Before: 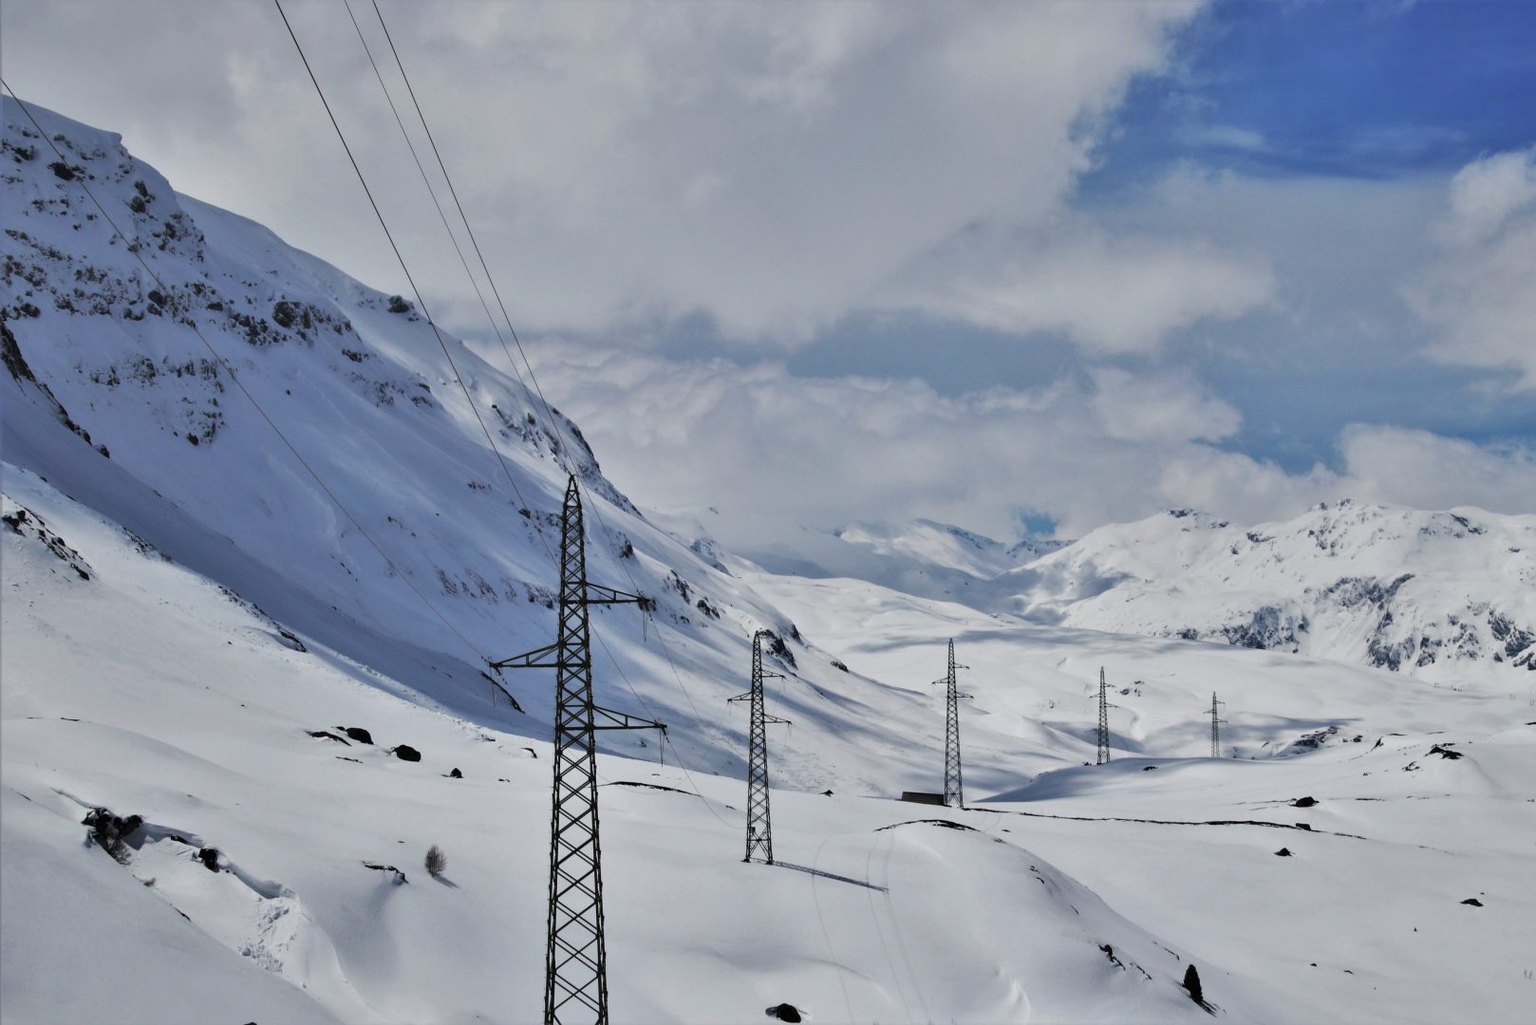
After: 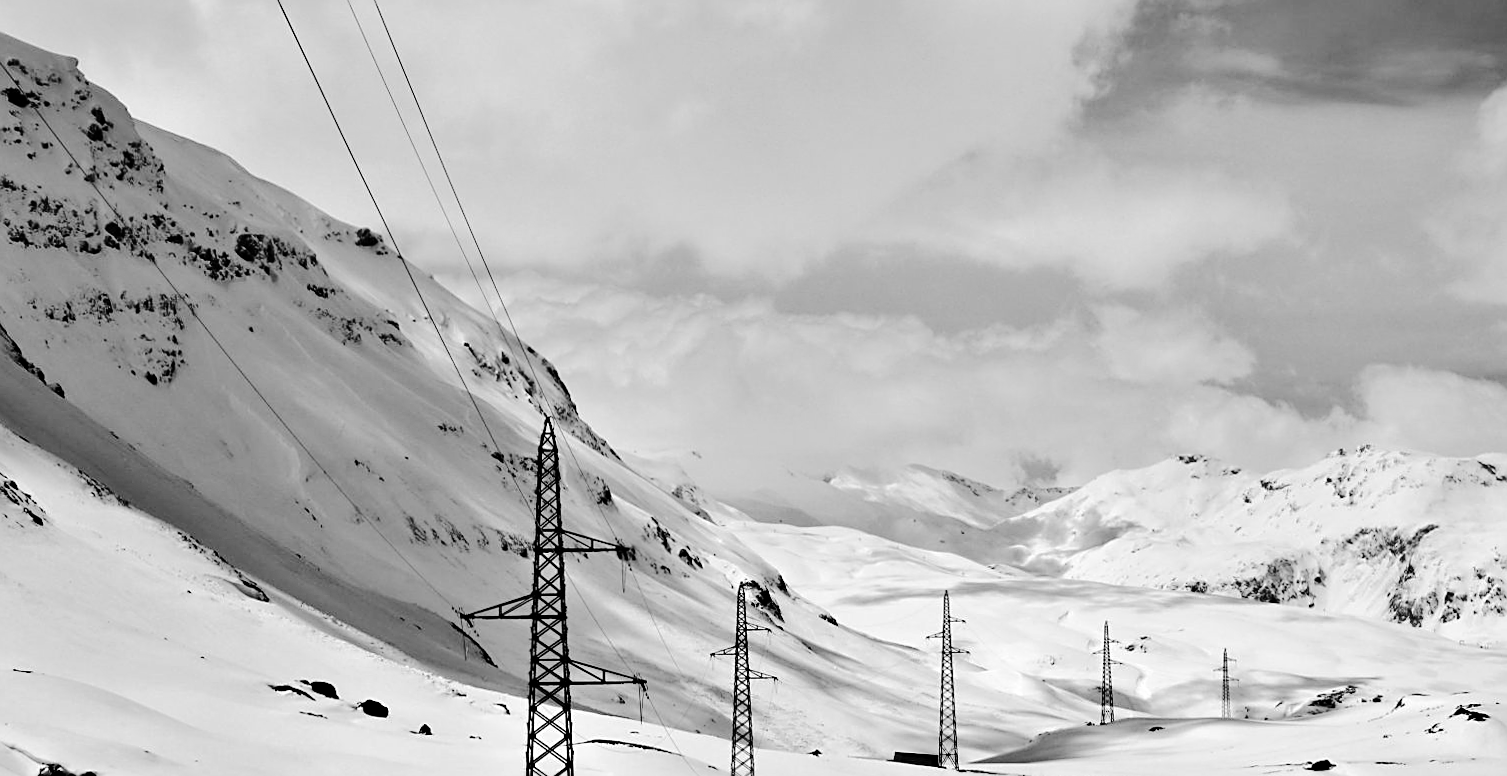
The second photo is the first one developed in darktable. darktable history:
sharpen: on, module defaults
rotate and perspective: rotation 0.192°, lens shift (horizontal) -0.015, crop left 0.005, crop right 0.996, crop top 0.006, crop bottom 0.99
color balance rgb: shadows lift › luminance -21.66%, shadows lift › chroma 8.98%, shadows lift › hue 283.37°, power › chroma 1.55%, power › hue 25.59°, highlights gain › luminance 6.08%, highlights gain › chroma 2.55%, highlights gain › hue 90°, global offset › luminance -0.87%, perceptual saturation grading › global saturation 27.49%, perceptual saturation grading › highlights -28.39%, perceptual saturation grading › mid-tones 15.22%, perceptual saturation grading › shadows 33.98%, perceptual brilliance grading › highlights 10%, perceptual brilliance grading › mid-tones 5%
exposure: black level correction 0.001, exposure 0.5 EV, compensate exposure bias true, compensate highlight preservation false
monochrome: a -6.99, b 35.61, size 1.4
tone curve: curves: ch0 [(0, 0) (0.003, 0.002) (0.011, 0.006) (0.025, 0.012) (0.044, 0.021) (0.069, 0.027) (0.1, 0.035) (0.136, 0.06) (0.177, 0.108) (0.224, 0.173) (0.277, 0.26) (0.335, 0.353) (0.399, 0.453) (0.468, 0.555) (0.543, 0.641) (0.623, 0.724) (0.709, 0.792) (0.801, 0.857) (0.898, 0.918) (1, 1)], preserve colors none
white balance: red 0.766, blue 1.537
crop: left 2.737%, top 7.287%, right 3.421%, bottom 20.179%
